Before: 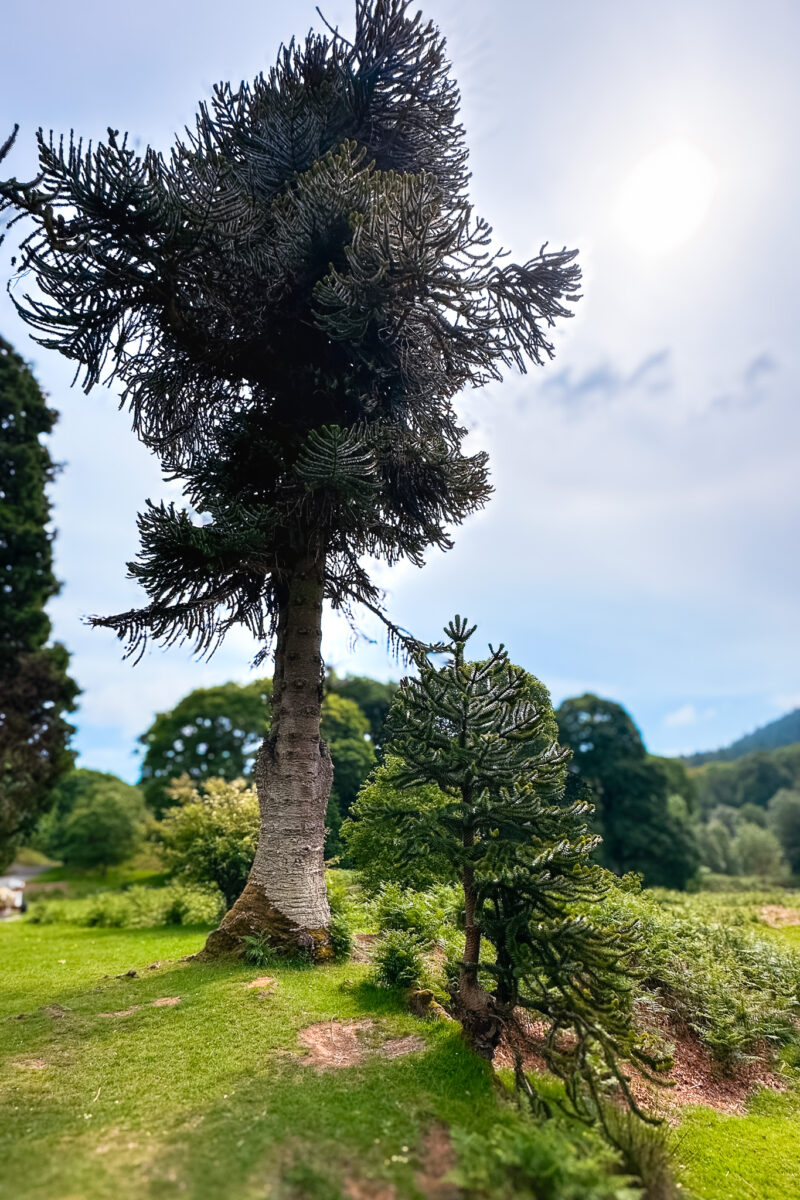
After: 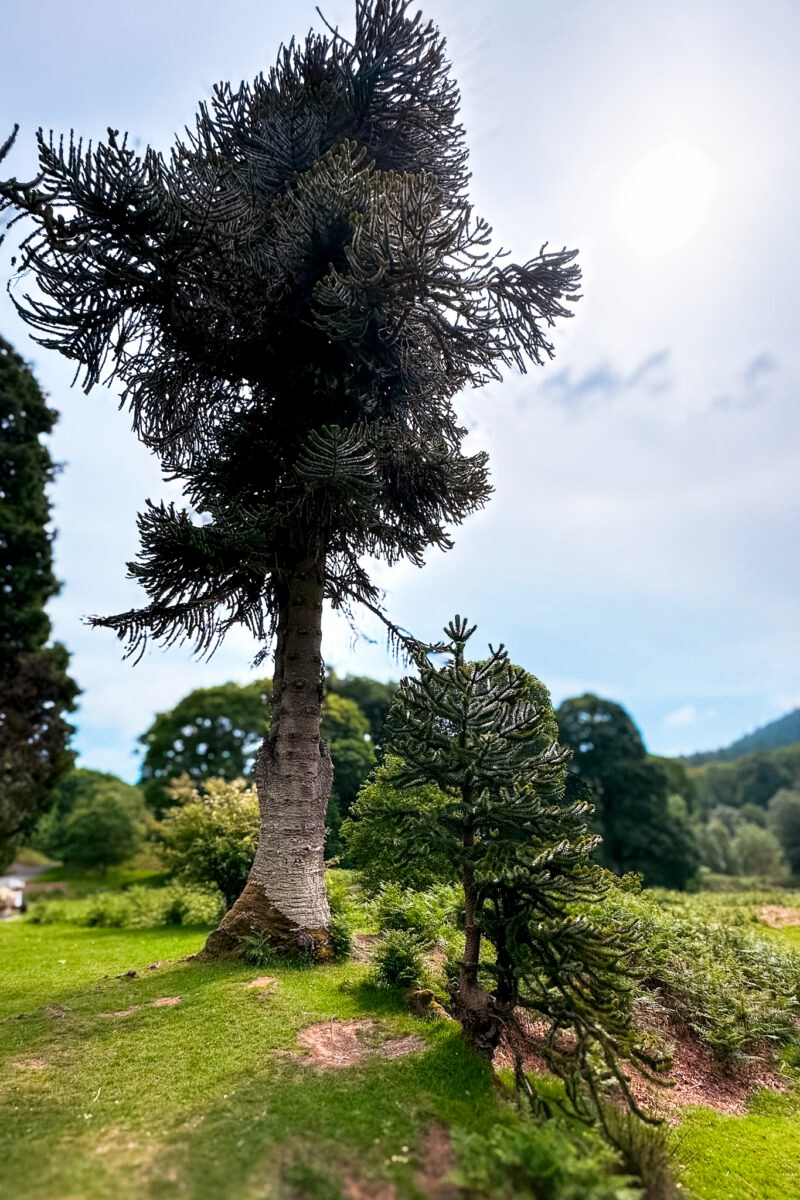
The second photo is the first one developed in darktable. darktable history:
tone curve: curves: ch0 [(0, 0) (0.003, 0.003) (0.011, 0.011) (0.025, 0.026) (0.044, 0.046) (0.069, 0.071) (0.1, 0.103) (0.136, 0.14) (0.177, 0.183) (0.224, 0.232) (0.277, 0.286) (0.335, 0.346) (0.399, 0.412) (0.468, 0.483) (0.543, 0.561) (0.623, 0.643) (0.709, 0.732) (0.801, 0.826) (0.898, 0.917) (1, 1)], preserve colors none
color look up table: target L [73.93, 66.01, 49.36, 34.91, 100, 64.17, 61.31, 55.84, 48.04, 38.99, 30.04, 53.75, 51.47, 26.27, 28.72, 85.7, 75.66, 65.9, 63.82, 50.12, 46.52, 47.17, 28.05, 11.33, 0 ×25], target a [-2.726, -22.03, -35.47, -12.36, 0, 12.56, 16.63, 29.57, 43.1, 45.48, 11.11, 5.095, 41.22, 18.25, 9.489, -0.97, -1.98, -26.59, -2.428, -20.72, -2.102, -4.835, -2.058, -0.785, 0 ×25], target b [61.52, 46.66, 28.1, 17.02, 0.005, 53.36, 8.284, 42.16, 8.441, 18.13, 8.926, -25.24, -18.08, -19.87, -46.23, -2.39, -3.326, -5.027, -3.687, -26.66, -2.84, -23.96, -2.726, -1.06, 0 ×25], num patches 24
